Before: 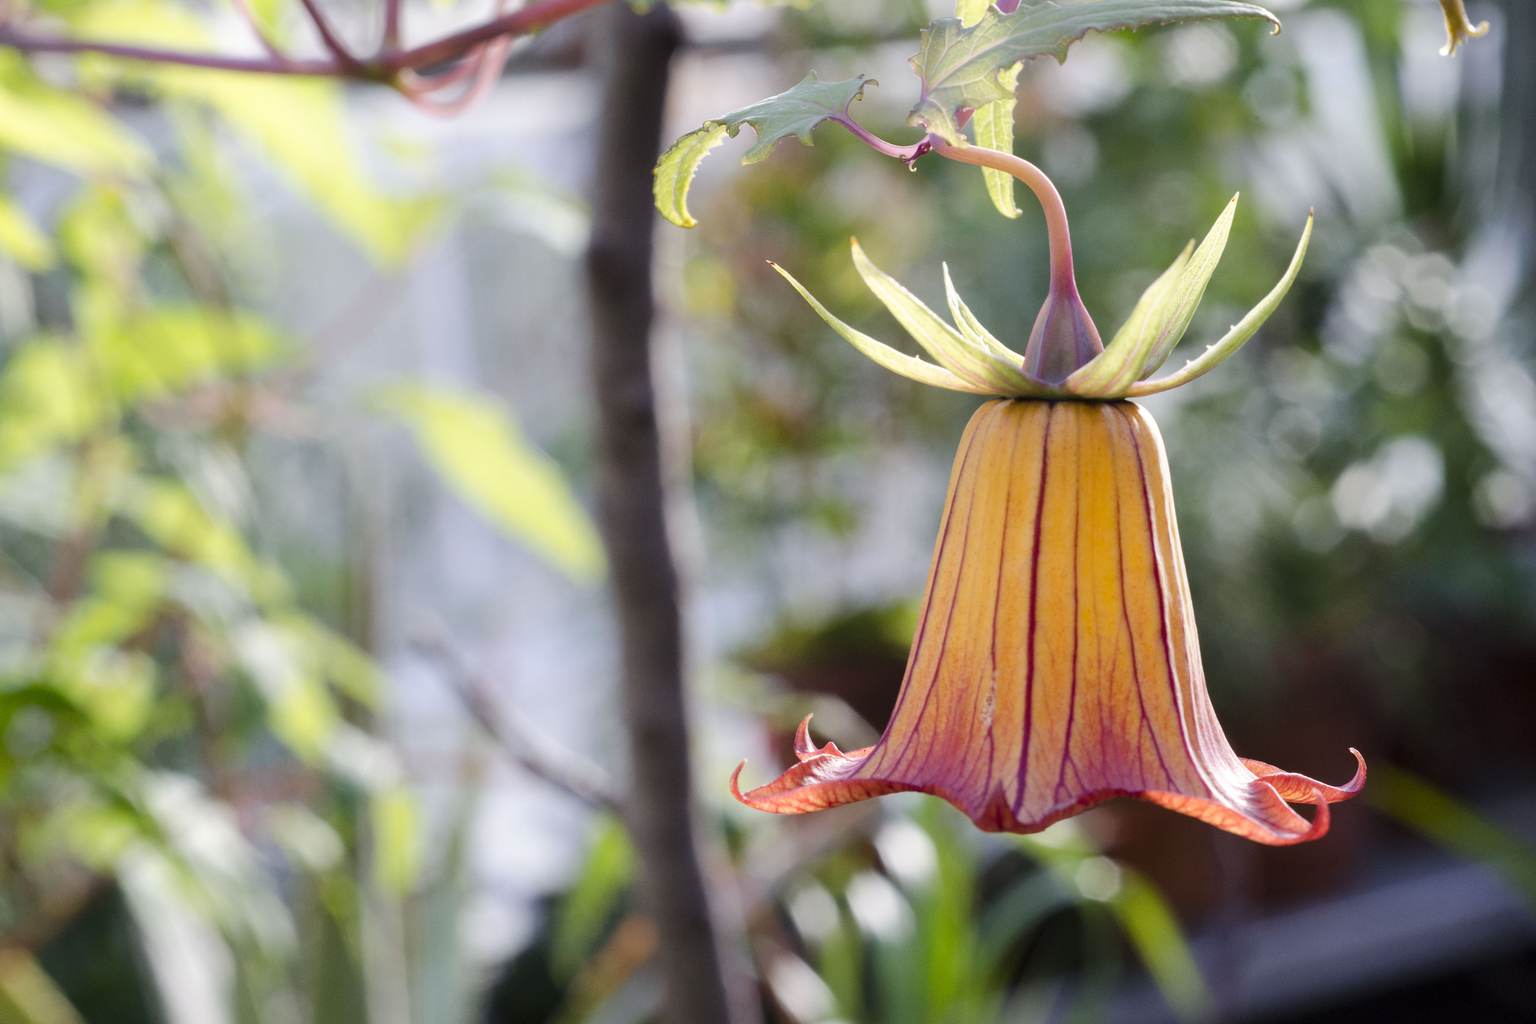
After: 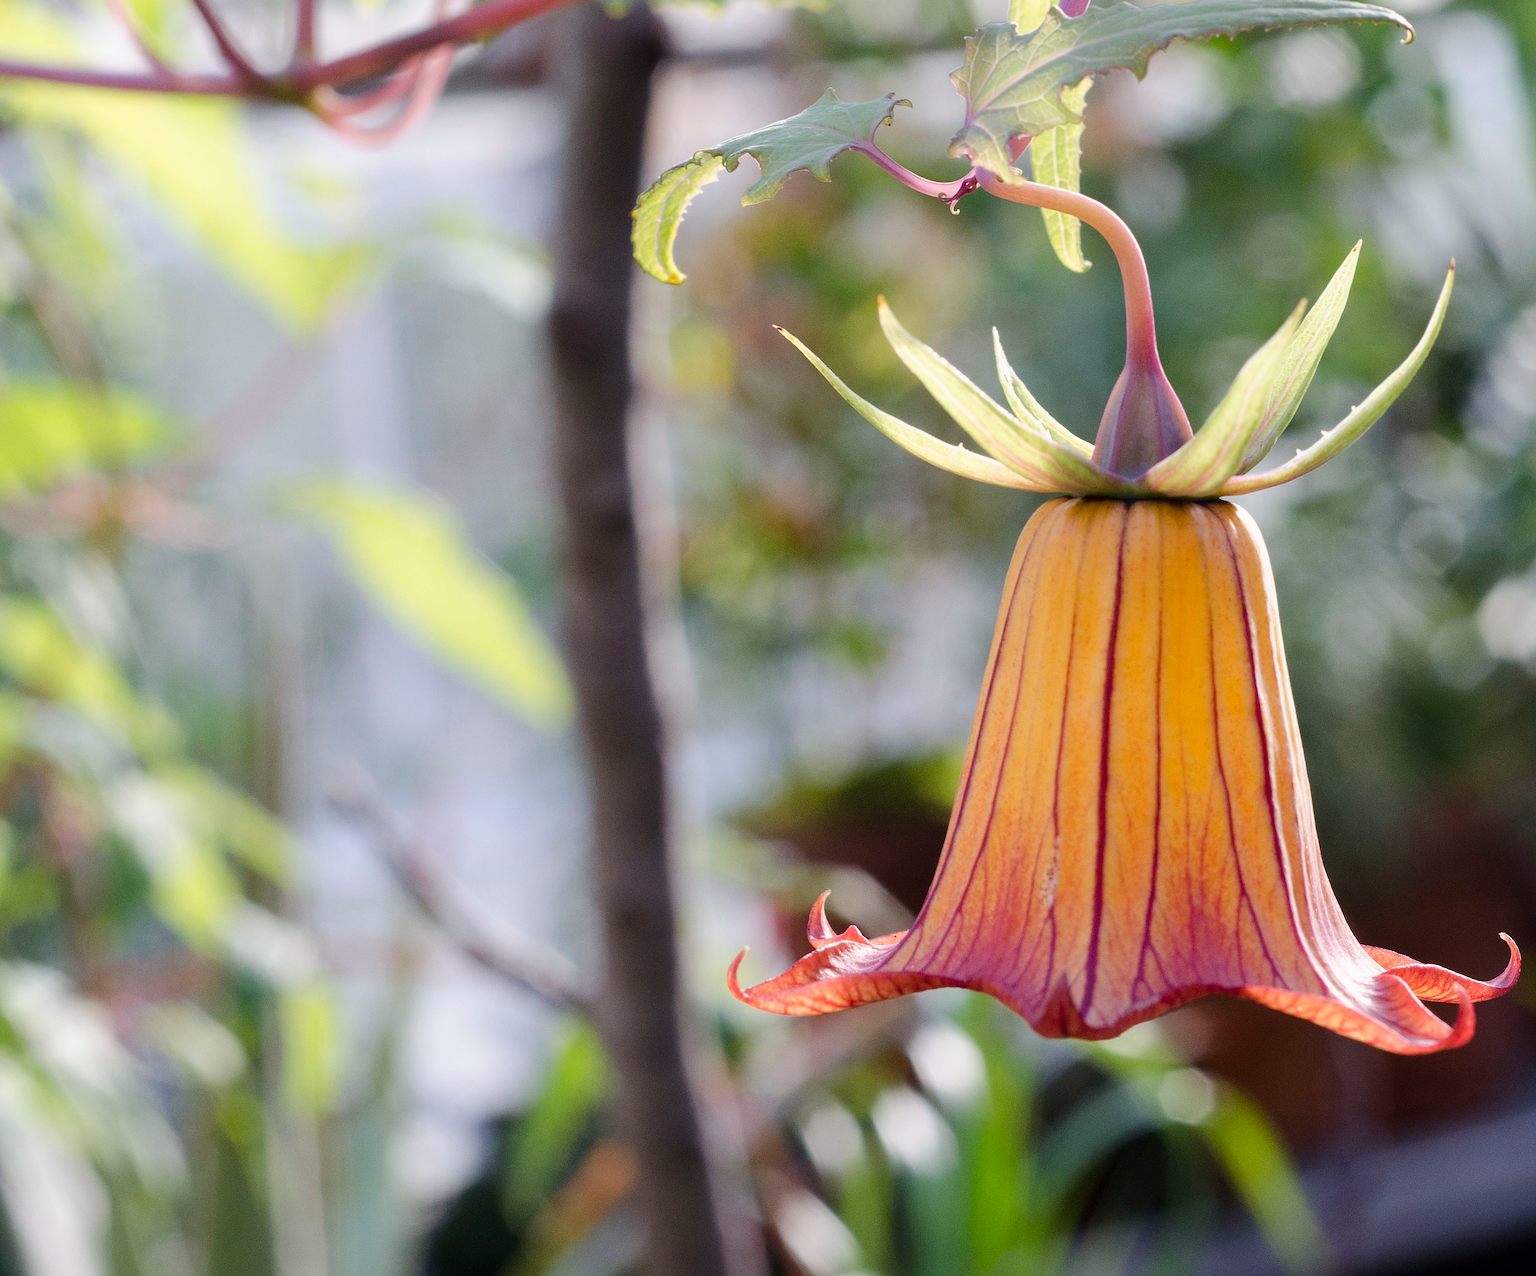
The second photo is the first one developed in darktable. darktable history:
exposure: exposure -0.048 EV, compensate highlight preservation false
crop and rotate: left 9.597%, right 10.195%
sharpen: on, module defaults
